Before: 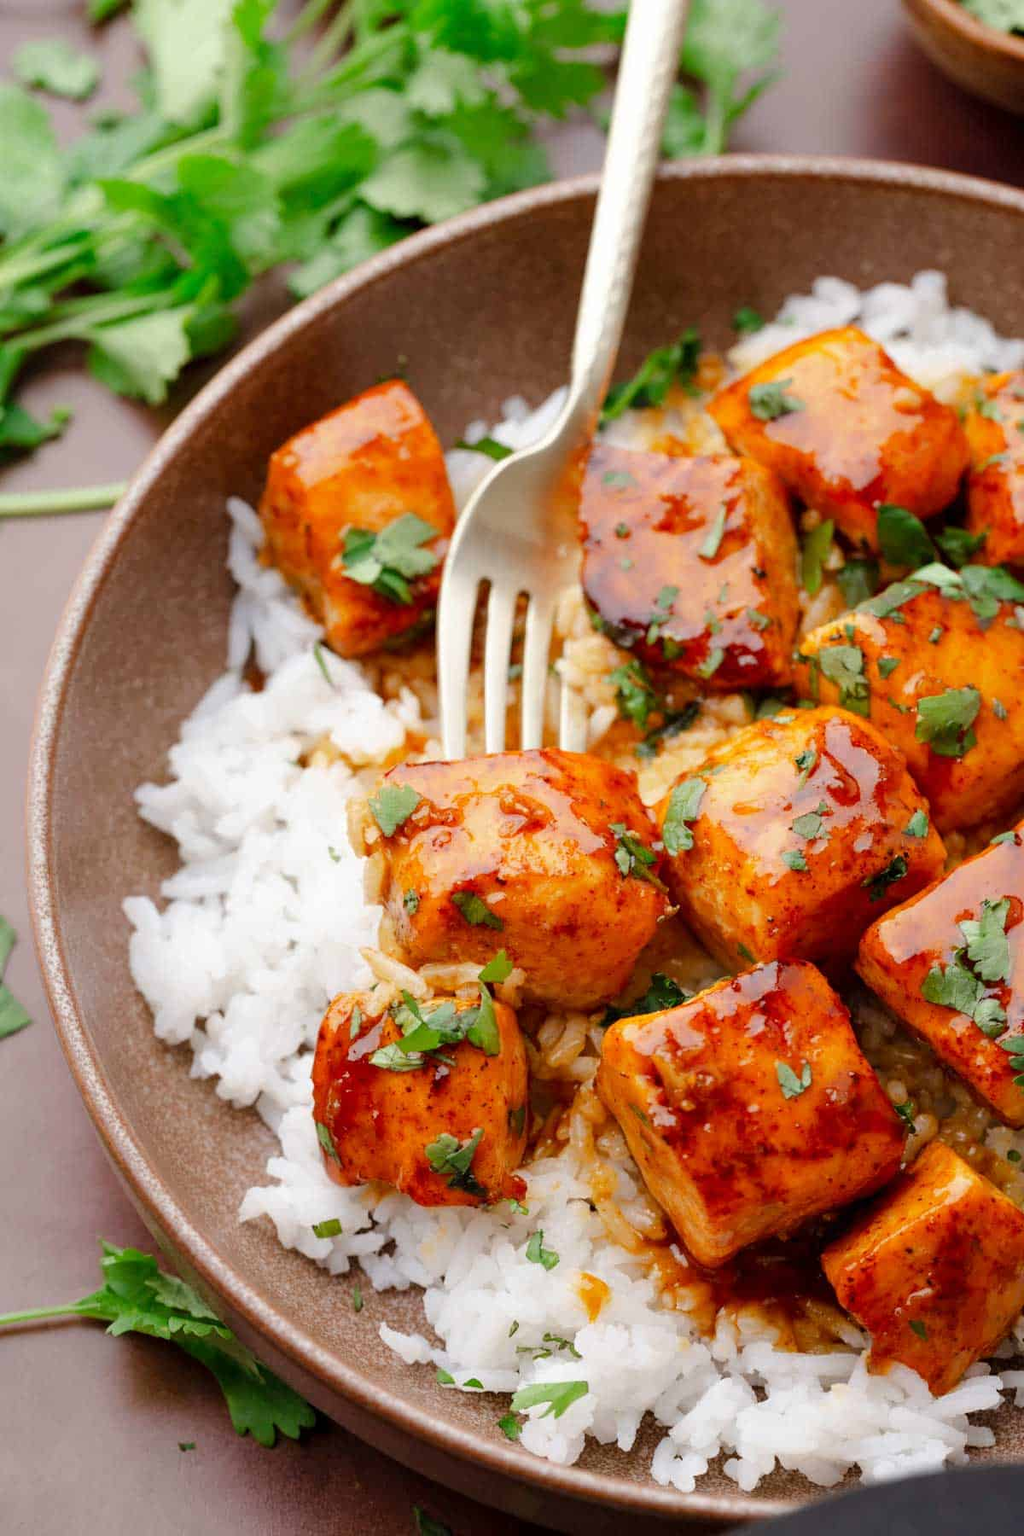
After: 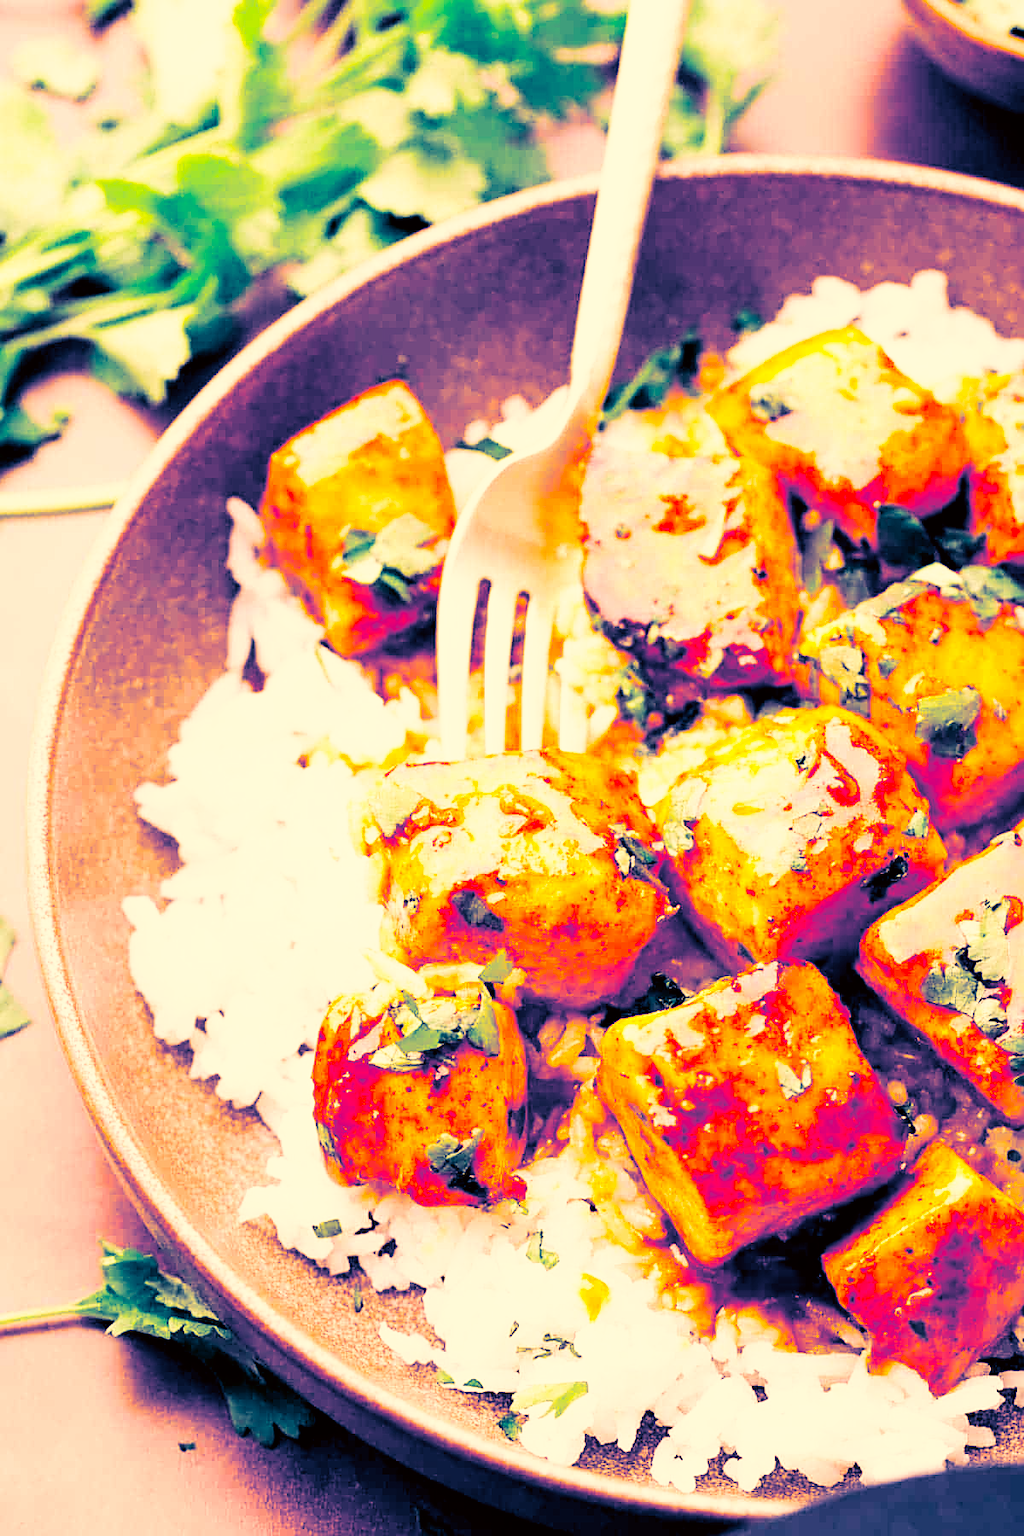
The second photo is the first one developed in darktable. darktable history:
base curve: curves: ch0 [(0, 0) (0.007, 0.004) (0.027, 0.03) (0.046, 0.07) (0.207, 0.54) (0.442, 0.872) (0.673, 0.972) (1, 1)], preserve colors none
sharpen: on, module defaults
split-toning: shadows › hue 226.8°, shadows › saturation 1, highlights › saturation 0, balance -61.41
white balance: red 1.188, blue 1.11
color correction: highlights a* 1.12, highlights b* 24.26, shadows a* 15.58, shadows b* 24.26
